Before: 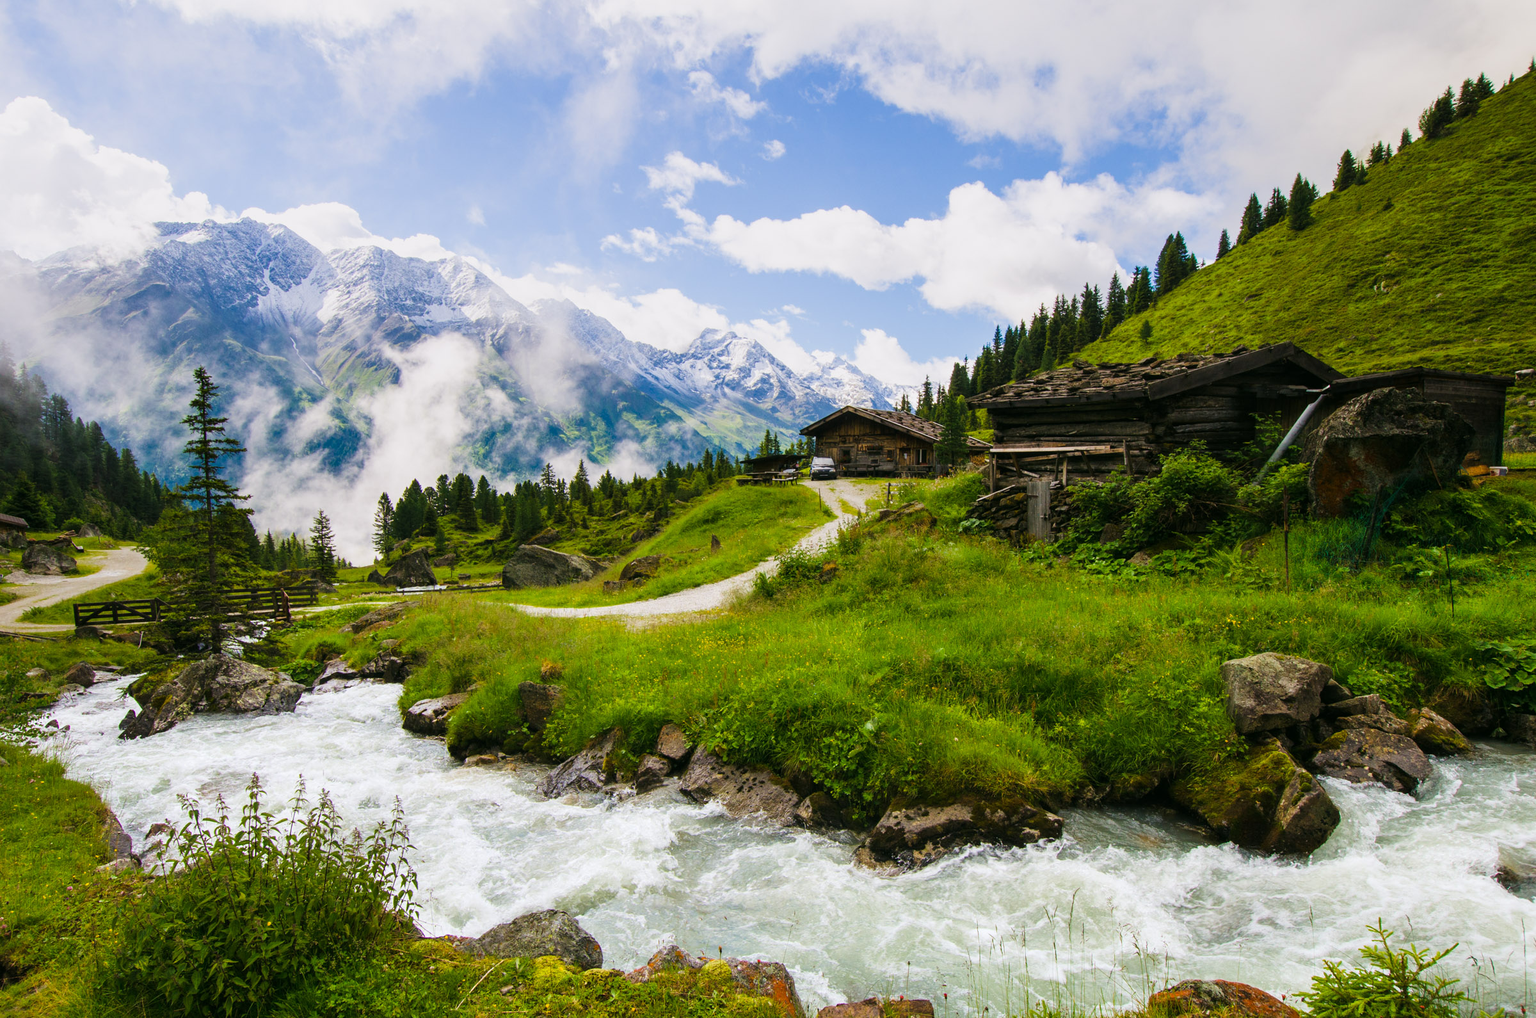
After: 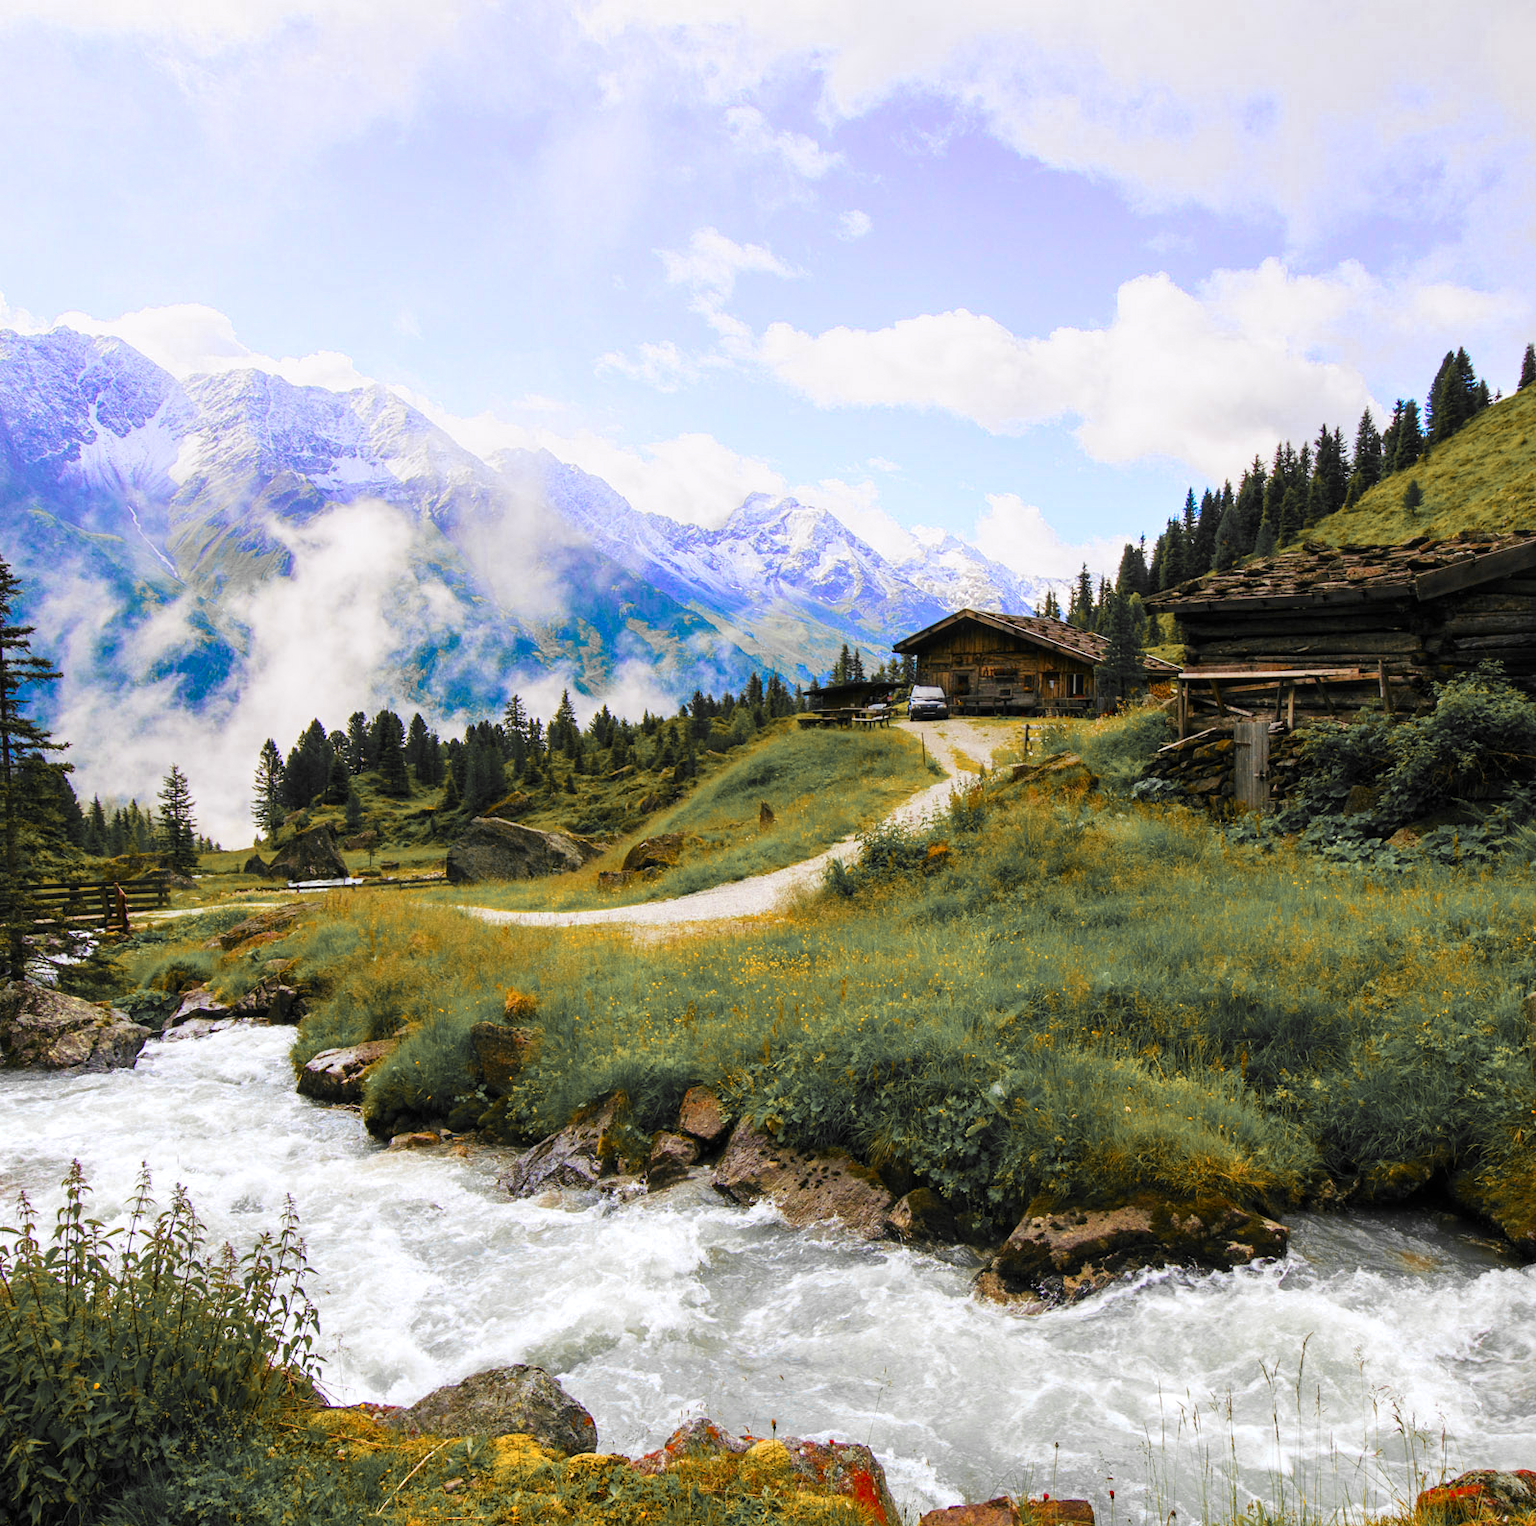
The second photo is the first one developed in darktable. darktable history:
exposure: black level correction 0.001, exposure 0.14 EV, compensate highlight preservation false
color zones: curves: ch0 [(0, 0.363) (0.128, 0.373) (0.25, 0.5) (0.402, 0.407) (0.521, 0.525) (0.63, 0.559) (0.729, 0.662) (0.867, 0.471)]; ch1 [(0, 0.515) (0.136, 0.618) (0.25, 0.5) (0.378, 0) (0.516, 0) (0.622, 0.593) (0.737, 0.819) (0.87, 0.593)]; ch2 [(0, 0.529) (0.128, 0.471) (0.282, 0.451) (0.386, 0.662) (0.516, 0.525) (0.633, 0.554) (0.75, 0.62) (0.875, 0.441)]
crop and rotate: left 13.342%, right 19.991%
rgb levels: preserve colors max RGB
